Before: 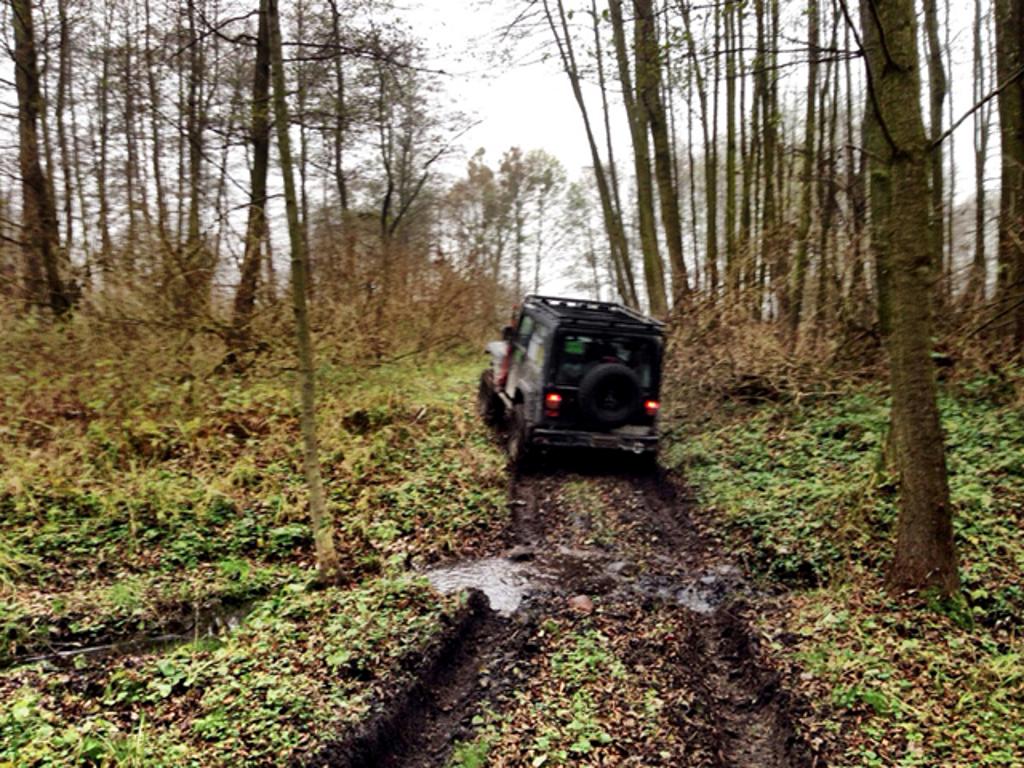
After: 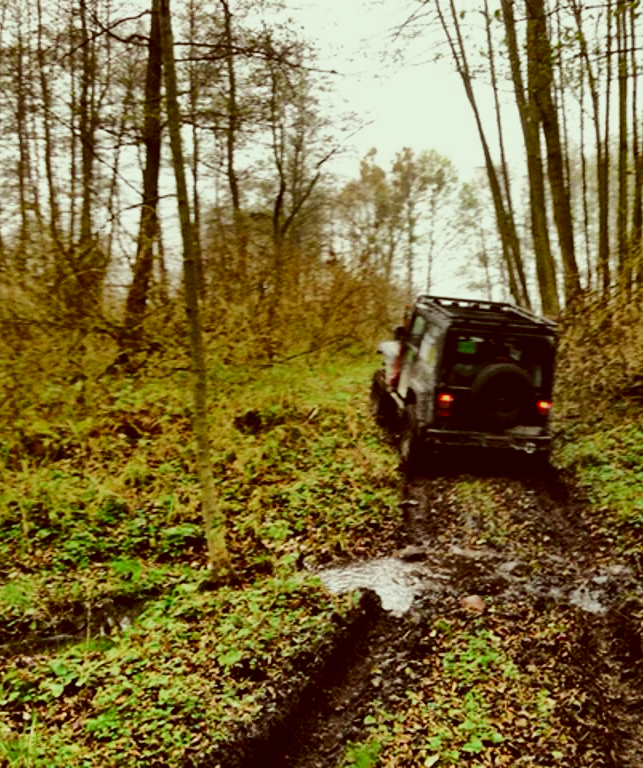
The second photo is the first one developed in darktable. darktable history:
color correction: highlights a* -5.94, highlights b* 9.48, shadows a* 10.12, shadows b* 23.94
tone curve: curves: ch0 [(0, 0) (0.035, 0.017) (0.131, 0.108) (0.279, 0.279) (0.476, 0.554) (0.617, 0.693) (0.704, 0.77) (0.801, 0.854) (0.895, 0.927) (1, 0.976)]; ch1 [(0, 0) (0.318, 0.278) (0.444, 0.427) (0.493, 0.488) (0.508, 0.502) (0.534, 0.526) (0.562, 0.555) (0.645, 0.648) (0.746, 0.764) (1, 1)]; ch2 [(0, 0) (0.316, 0.292) (0.381, 0.37) (0.423, 0.448) (0.476, 0.482) (0.502, 0.495) (0.522, 0.518) (0.533, 0.532) (0.593, 0.622) (0.634, 0.663) (0.7, 0.7) (0.861, 0.808) (1, 0.951)], color space Lab, independent channels, preserve colors none
crop: left 10.644%, right 26.528%
color zones: curves: ch0 [(0, 0.425) (0.143, 0.422) (0.286, 0.42) (0.429, 0.419) (0.571, 0.419) (0.714, 0.42) (0.857, 0.422) (1, 0.425)]
